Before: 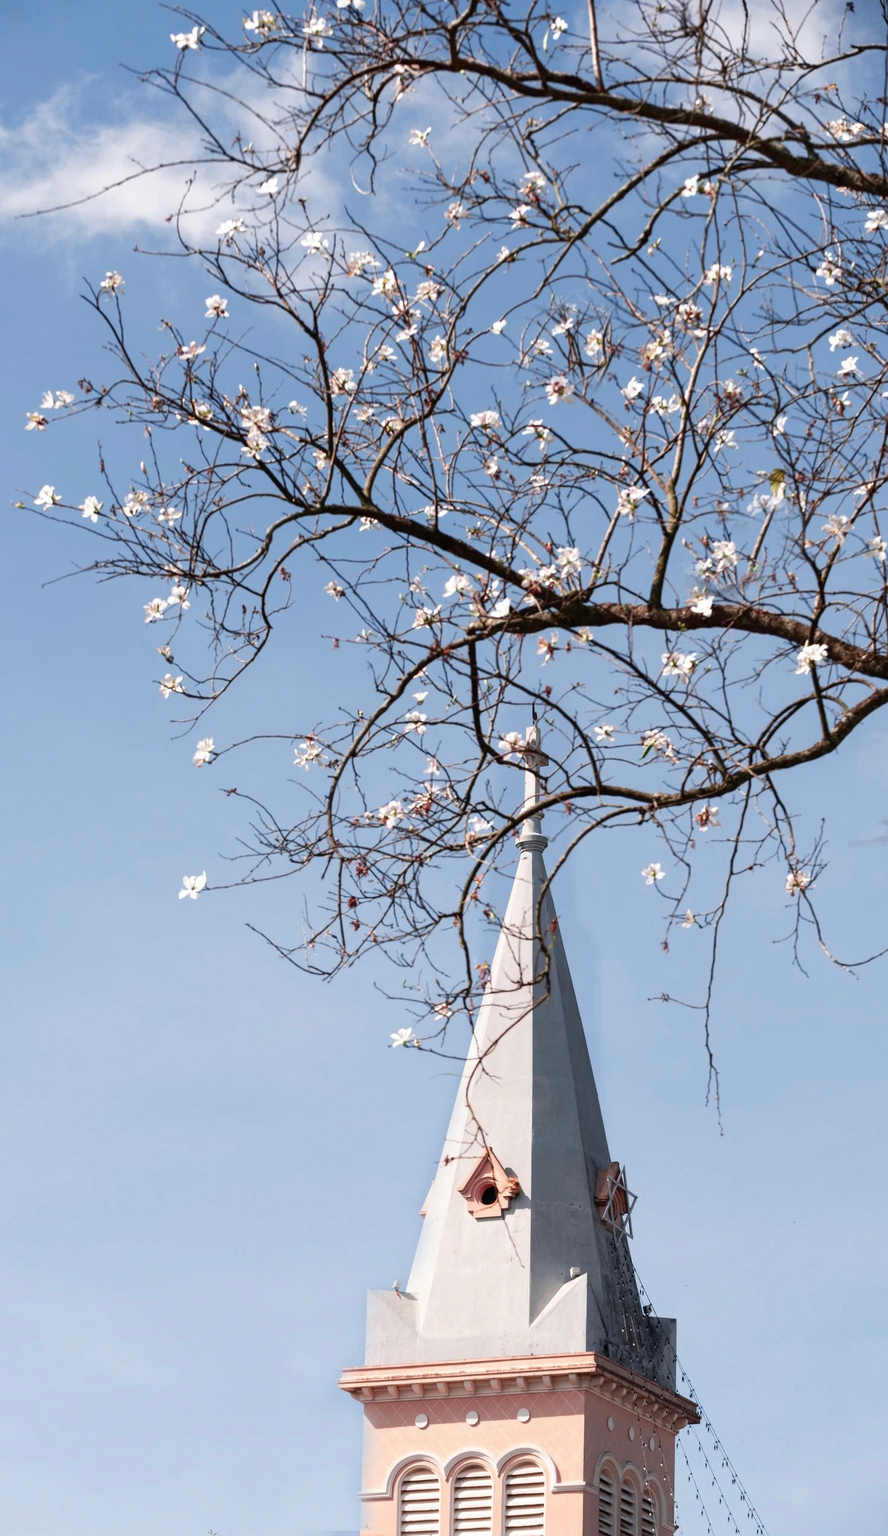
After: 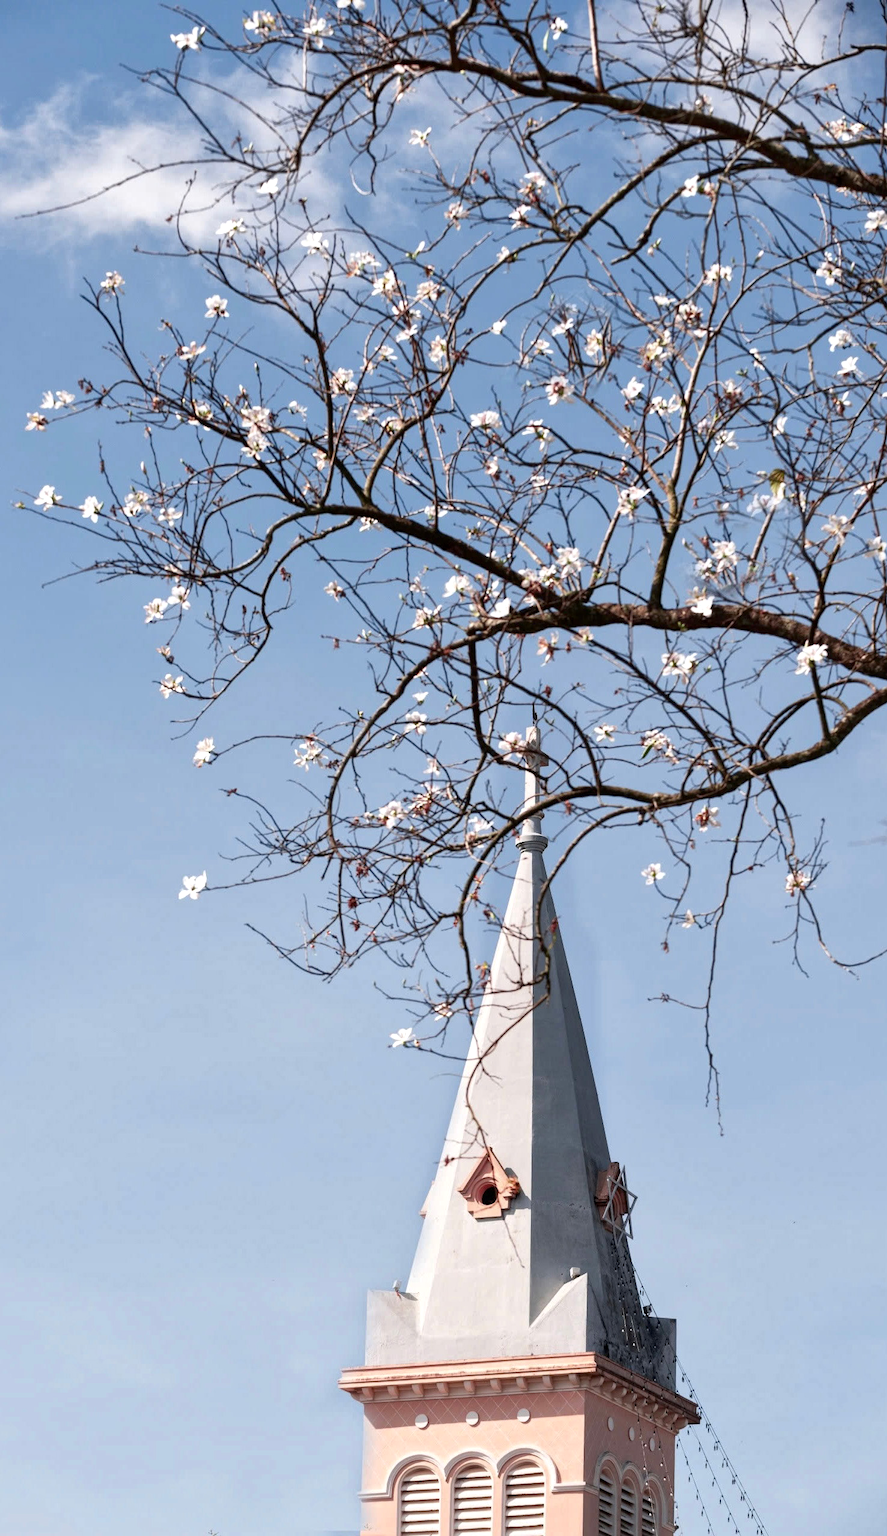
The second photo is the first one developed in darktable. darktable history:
local contrast: mode bilateral grid, contrast 19, coarseness 50, detail 133%, midtone range 0.2
